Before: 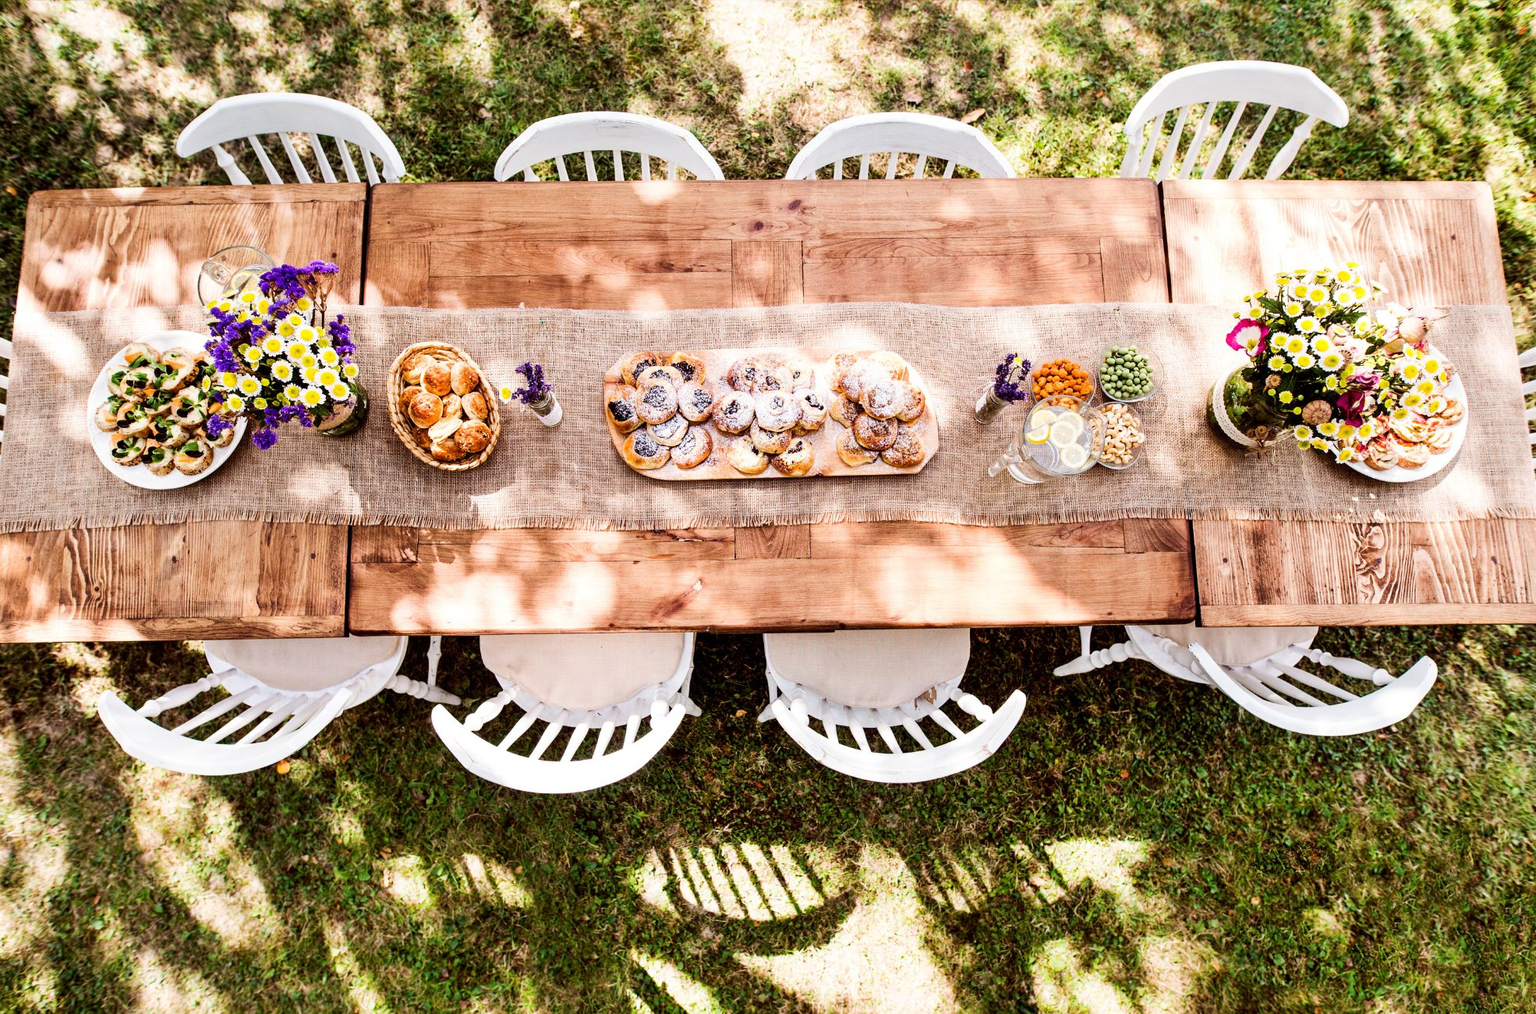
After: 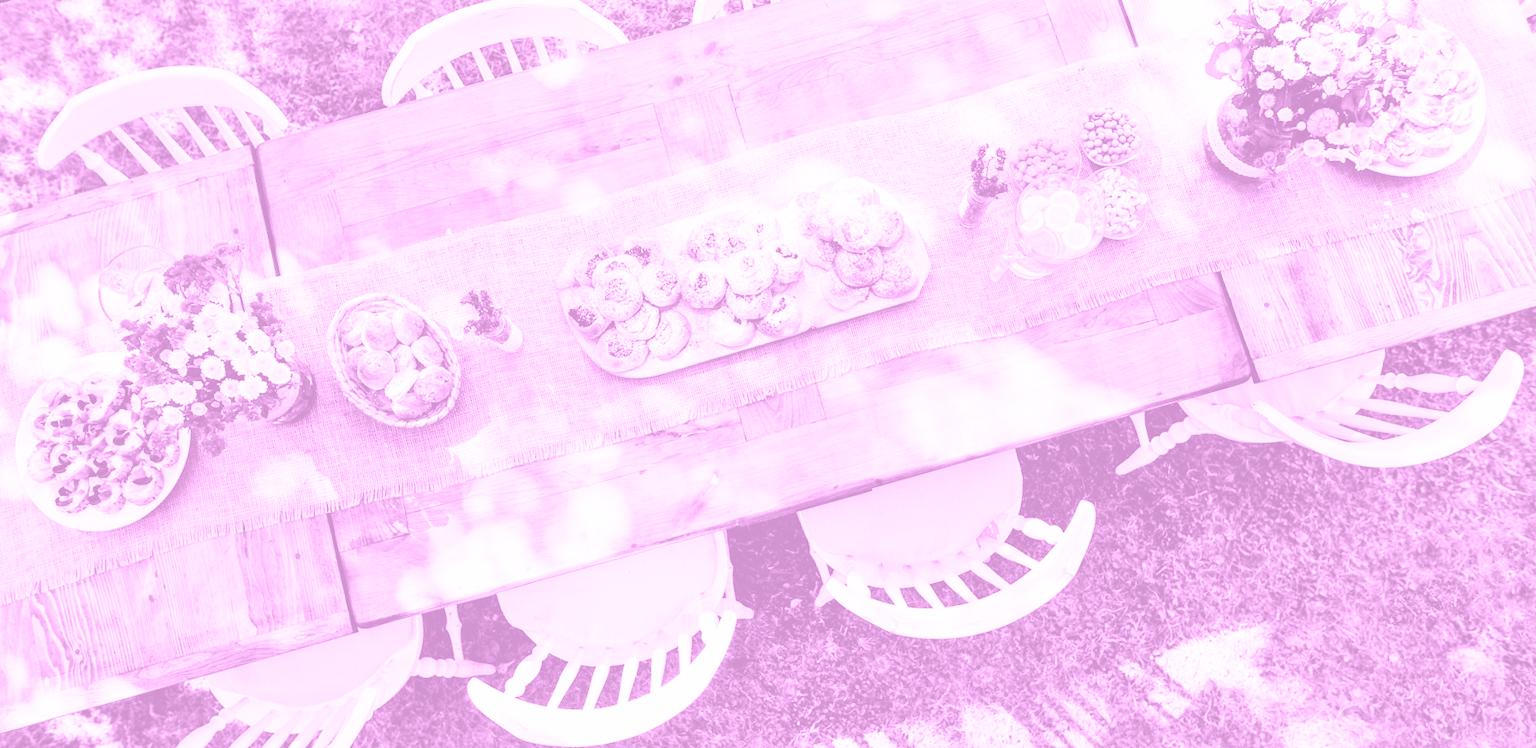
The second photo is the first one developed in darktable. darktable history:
exposure: black level correction 0, exposure 0.95 EV, compensate exposure bias true, compensate highlight preservation false
colorize: hue 331.2°, saturation 75%, source mix 30.28%, lightness 70.52%, version 1
rotate and perspective: rotation -14.8°, crop left 0.1, crop right 0.903, crop top 0.25, crop bottom 0.748
